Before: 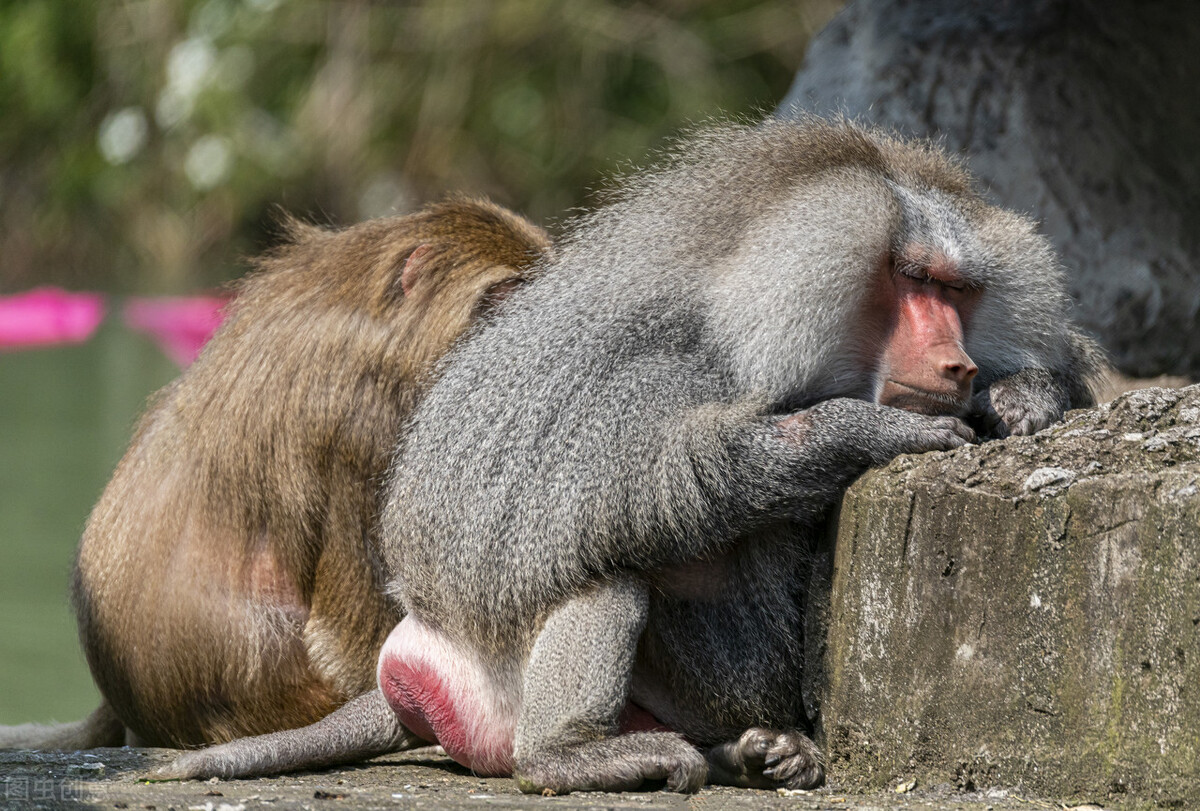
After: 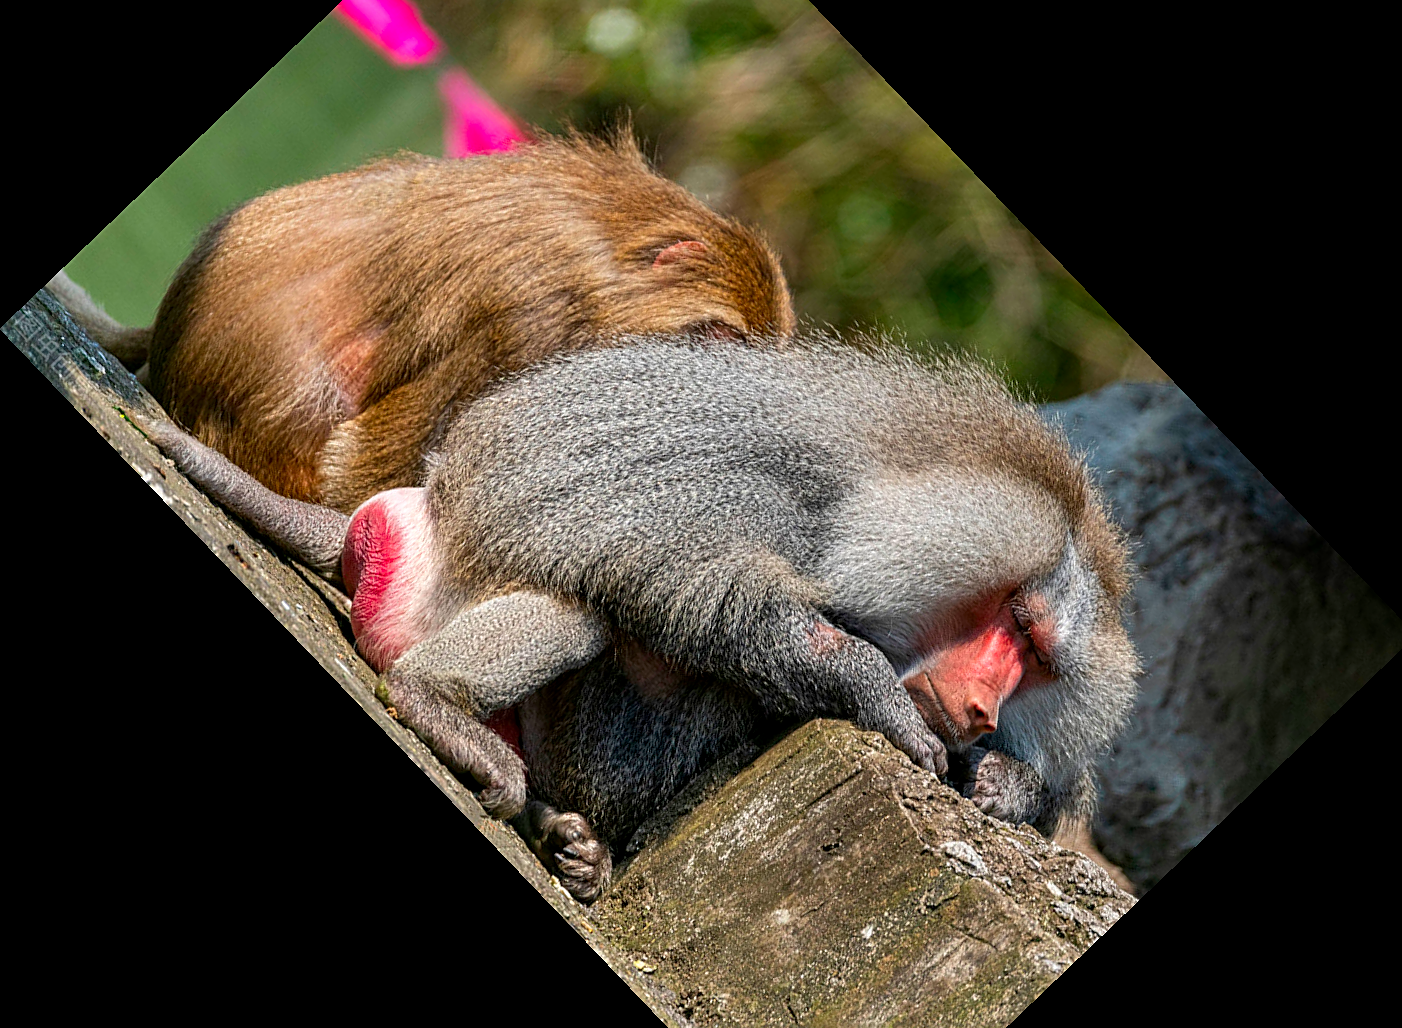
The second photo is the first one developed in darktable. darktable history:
sharpen: on, module defaults
contrast brightness saturation: saturation 0.5
white balance: emerald 1
crop and rotate: angle -46.26°, top 16.234%, right 0.912%, bottom 11.704%
local contrast: highlights 100%, shadows 100%, detail 120%, midtone range 0.2
